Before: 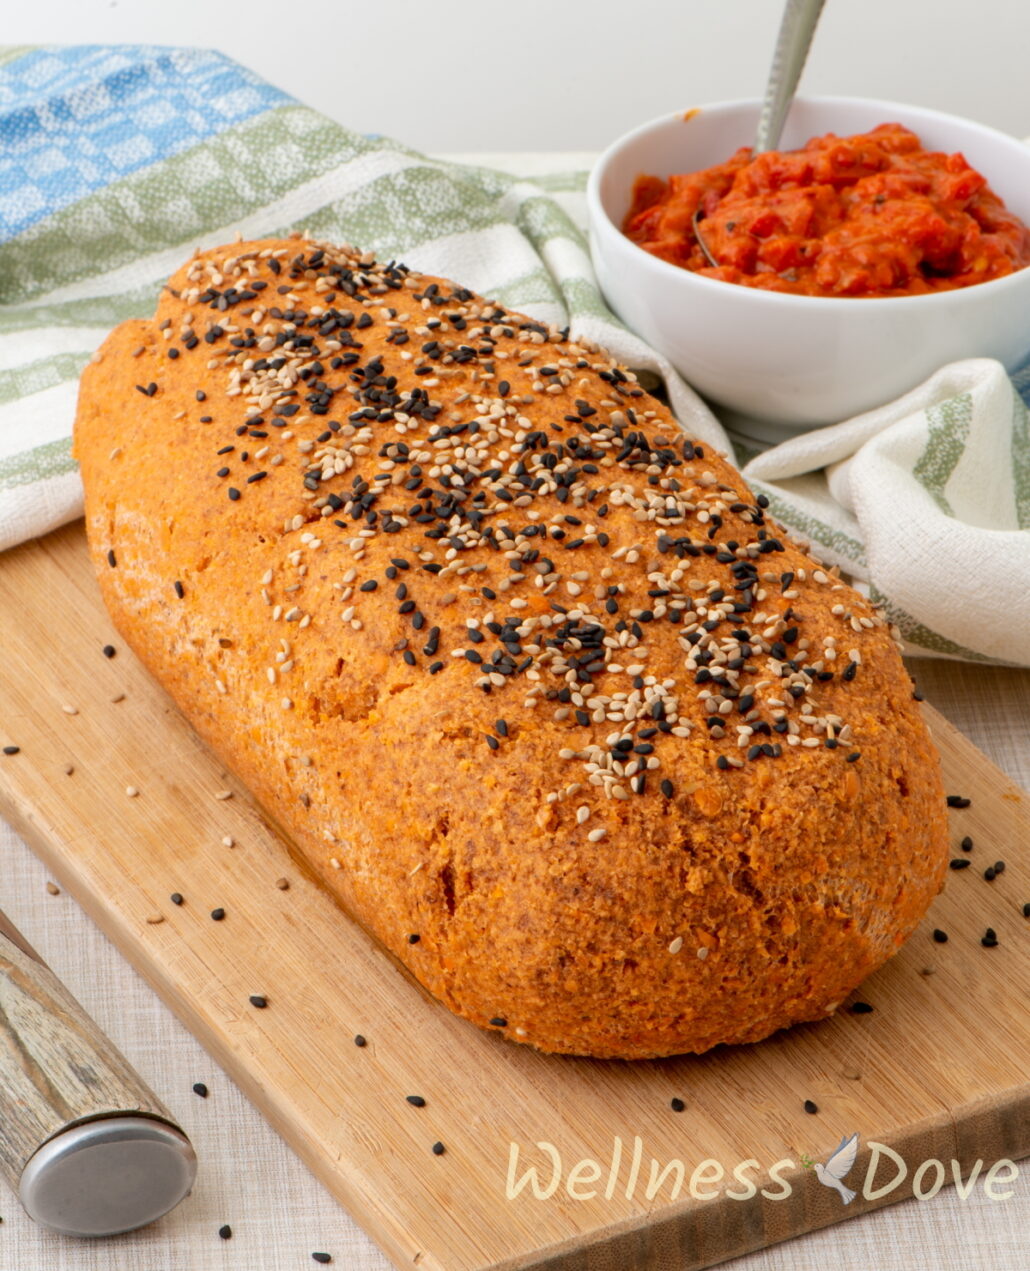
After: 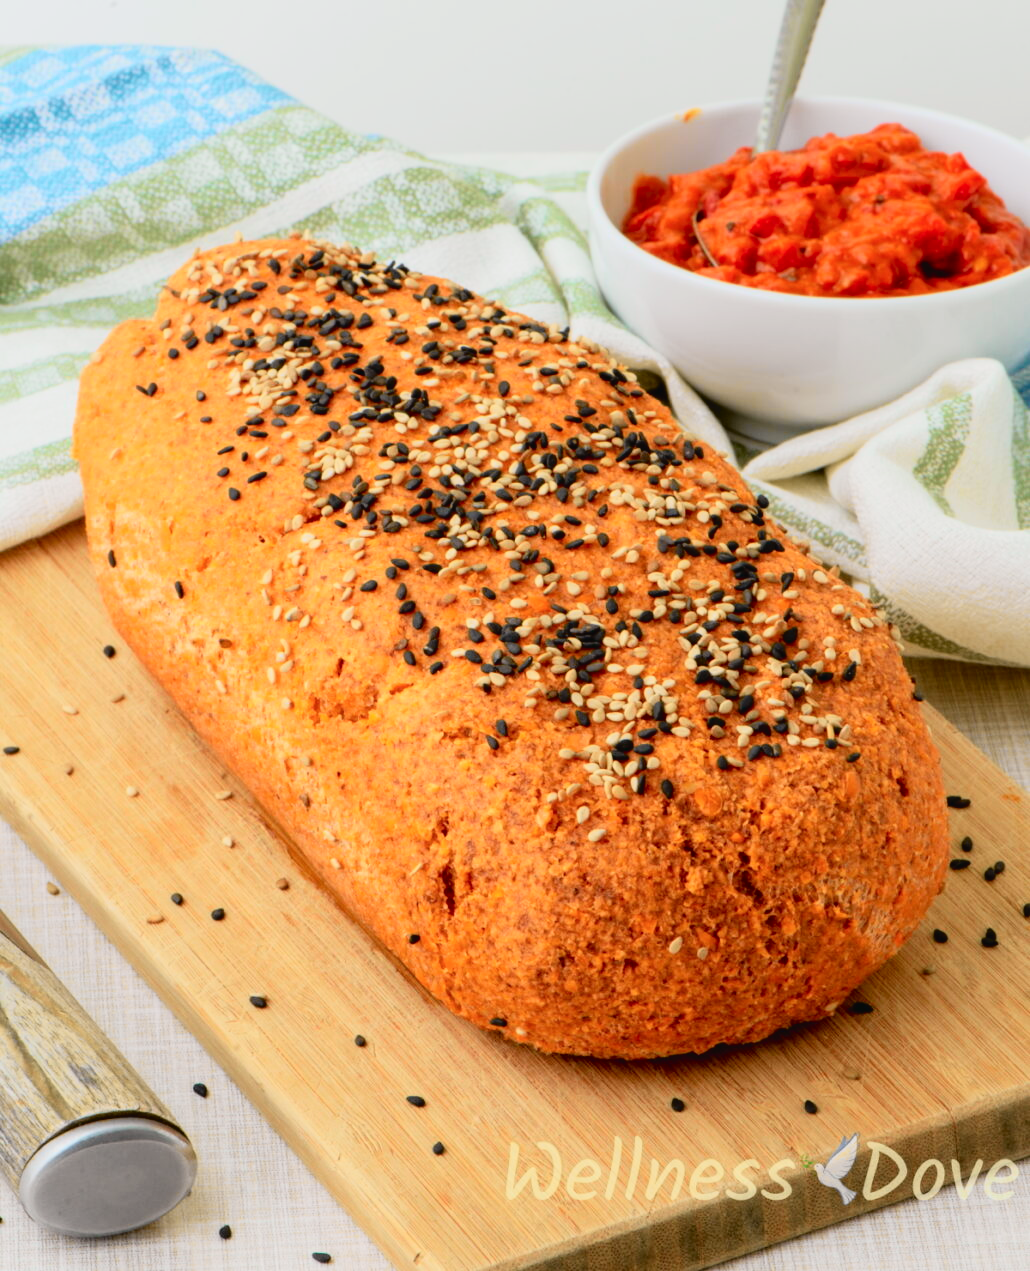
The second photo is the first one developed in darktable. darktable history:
tone curve: curves: ch0 [(0, 0.022) (0.114, 0.088) (0.282, 0.316) (0.446, 0.511) (0.613, 0.693) (0.786, 0.843) (0.999, 0.949)]; ch1 [(0, 0) (0.395, 0.343) (0.463, 0.427) (0.486, 0.474) (0.503, 0.5) (0.535, 0.522) (0.555, 0.546) (0.594, 0.614) (0.755, 0.793) (1, 1)]; ch2 [(0, 0) (0.369, 0.388) (0.449, 0.431) (0.501, 0.5) (0.528, 0.517) (0.561, 0.59) (0.612, 0.646) (0.697, 0.721) (1, 1)], color space Lab, independent channels, preserve colors none
